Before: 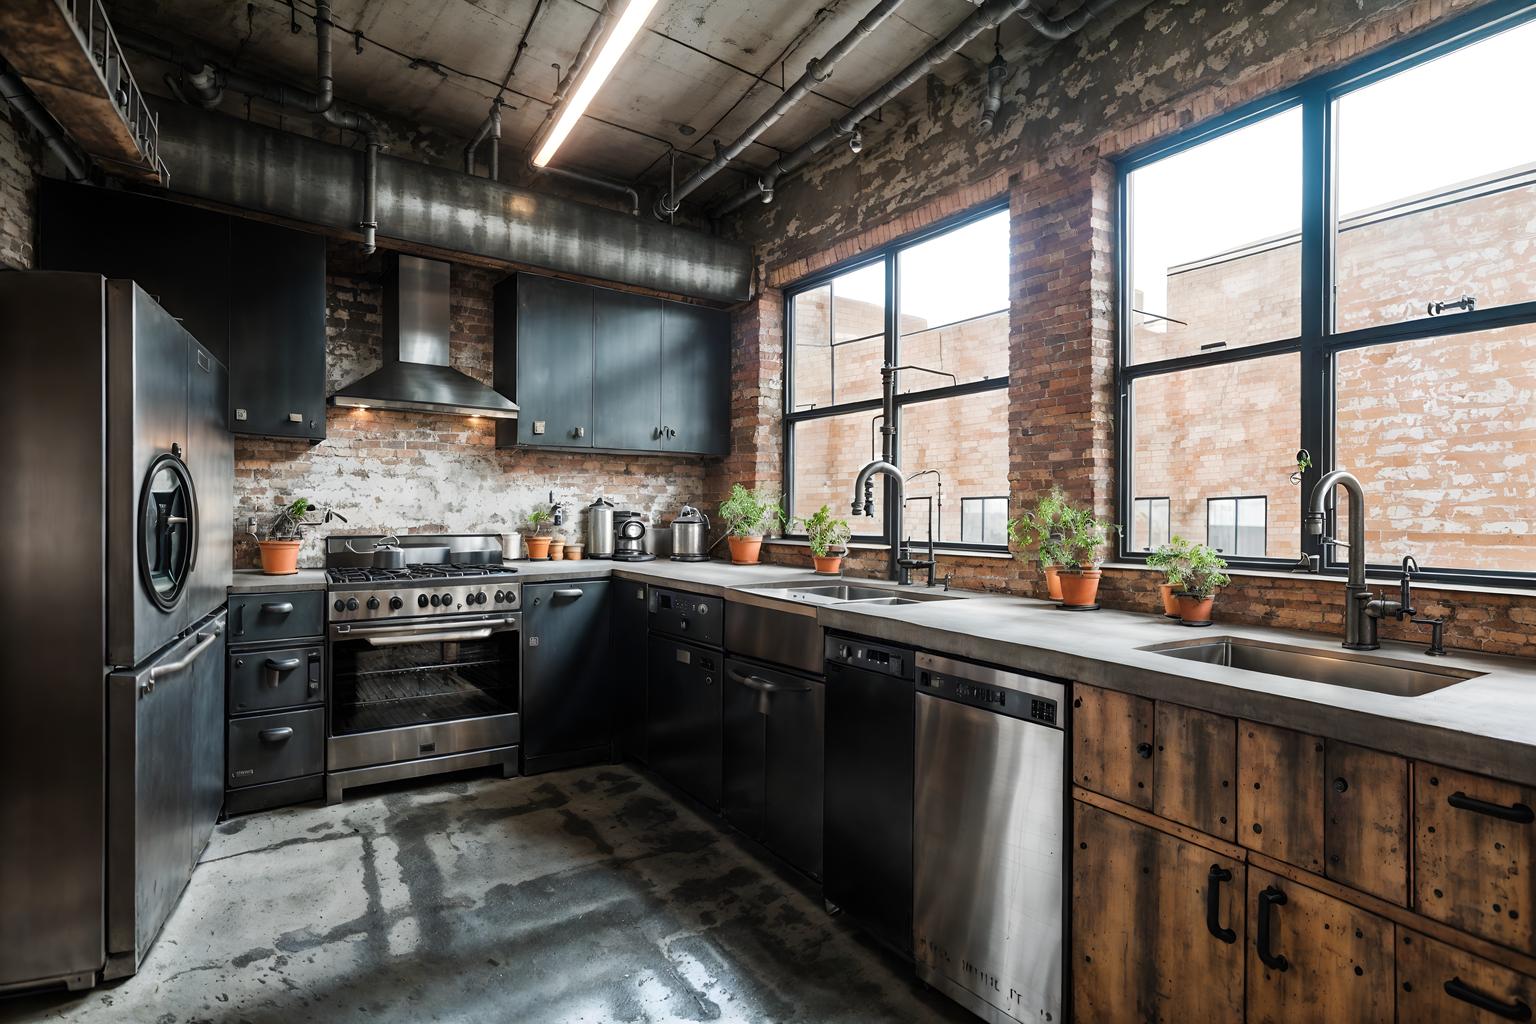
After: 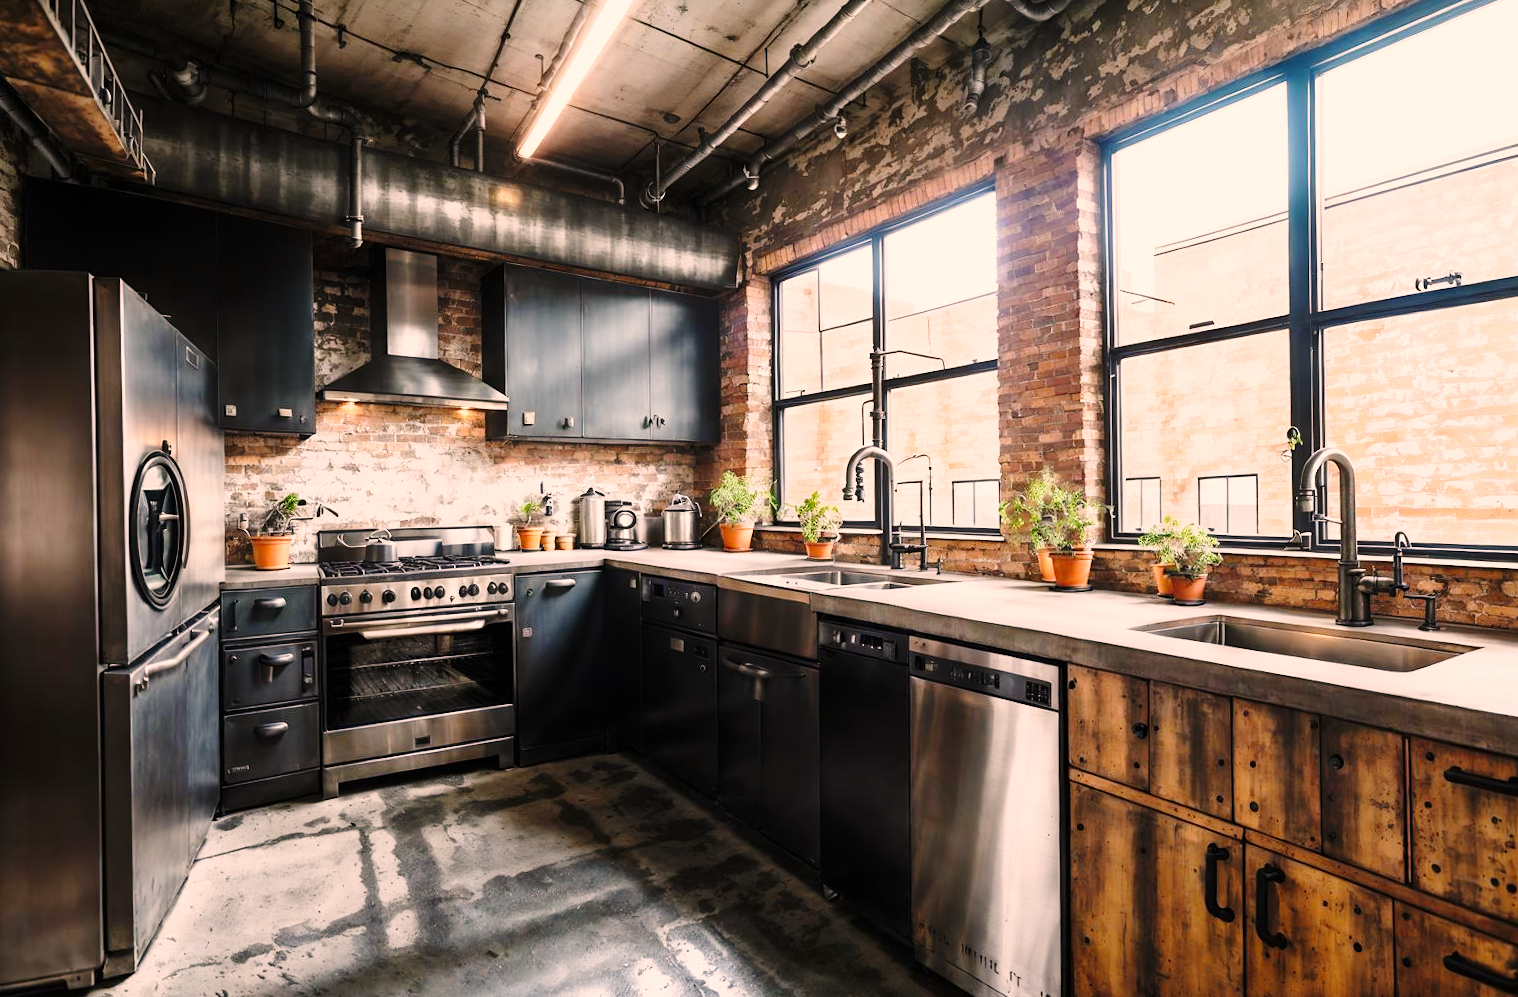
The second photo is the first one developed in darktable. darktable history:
color correction: highlights a* 11.96, highlights b* 11.58
base curve: curves: ch0 [(0, 0) (0.028, 0.03) (0.121, 0.232) (0.46, 0.748) (0.859, 0.968) (1, 1)], preserve colors none
rotate and perspective: rotation -1°, crop left 0.011, crop right 0.989, crop top 0.025, crop bottom 0.975
